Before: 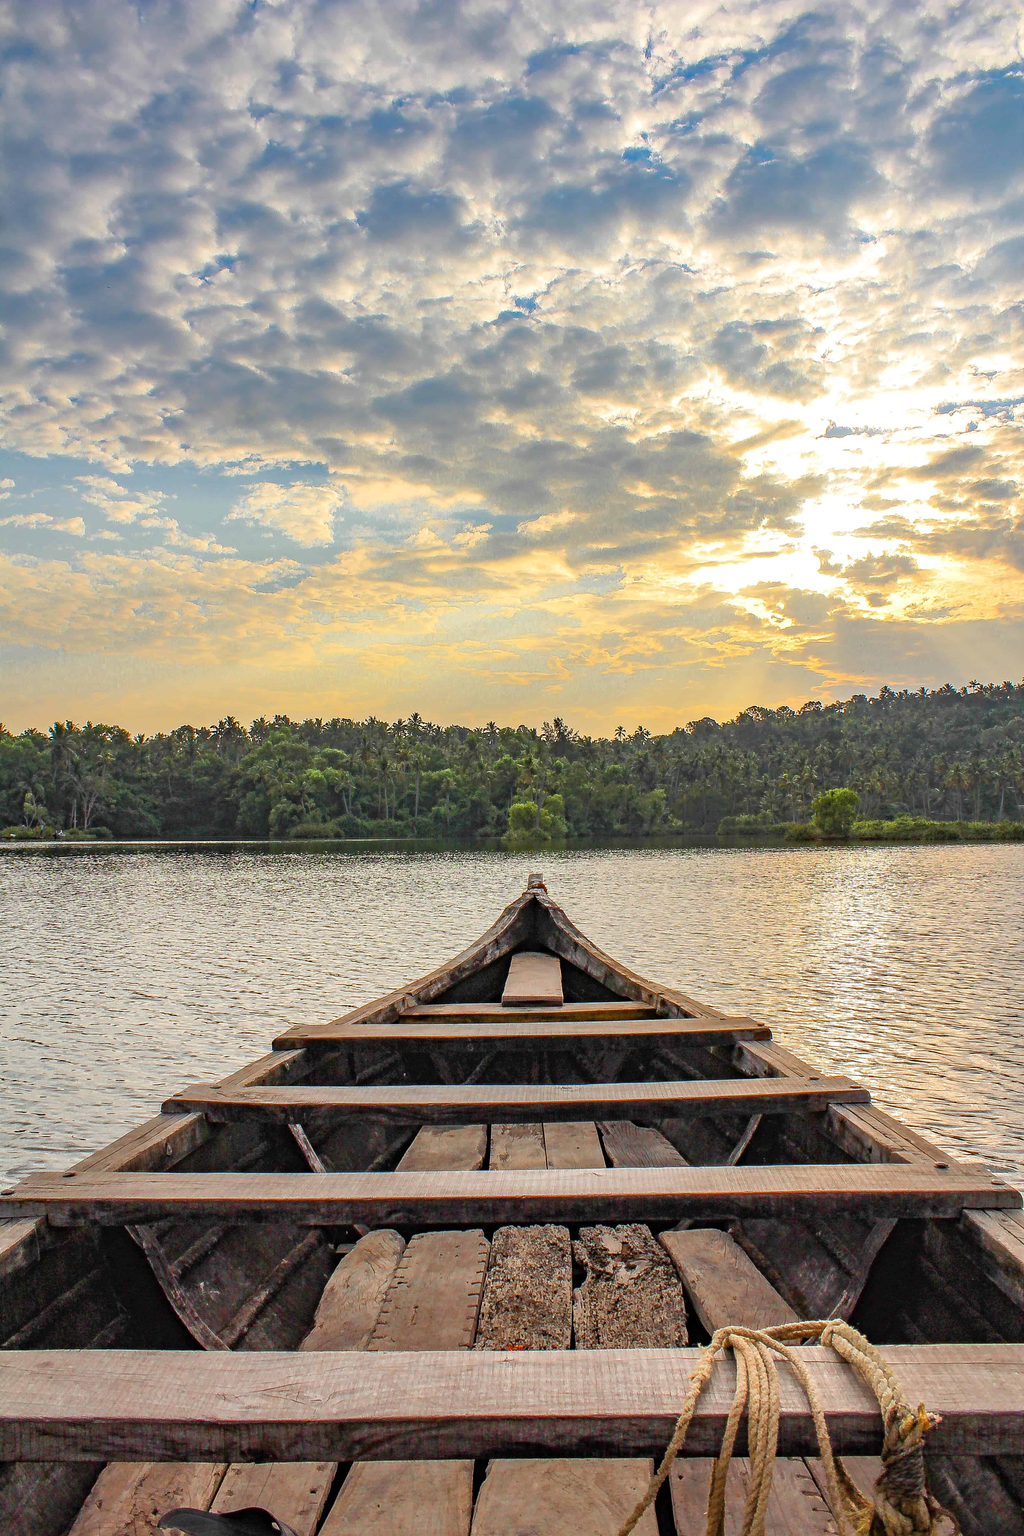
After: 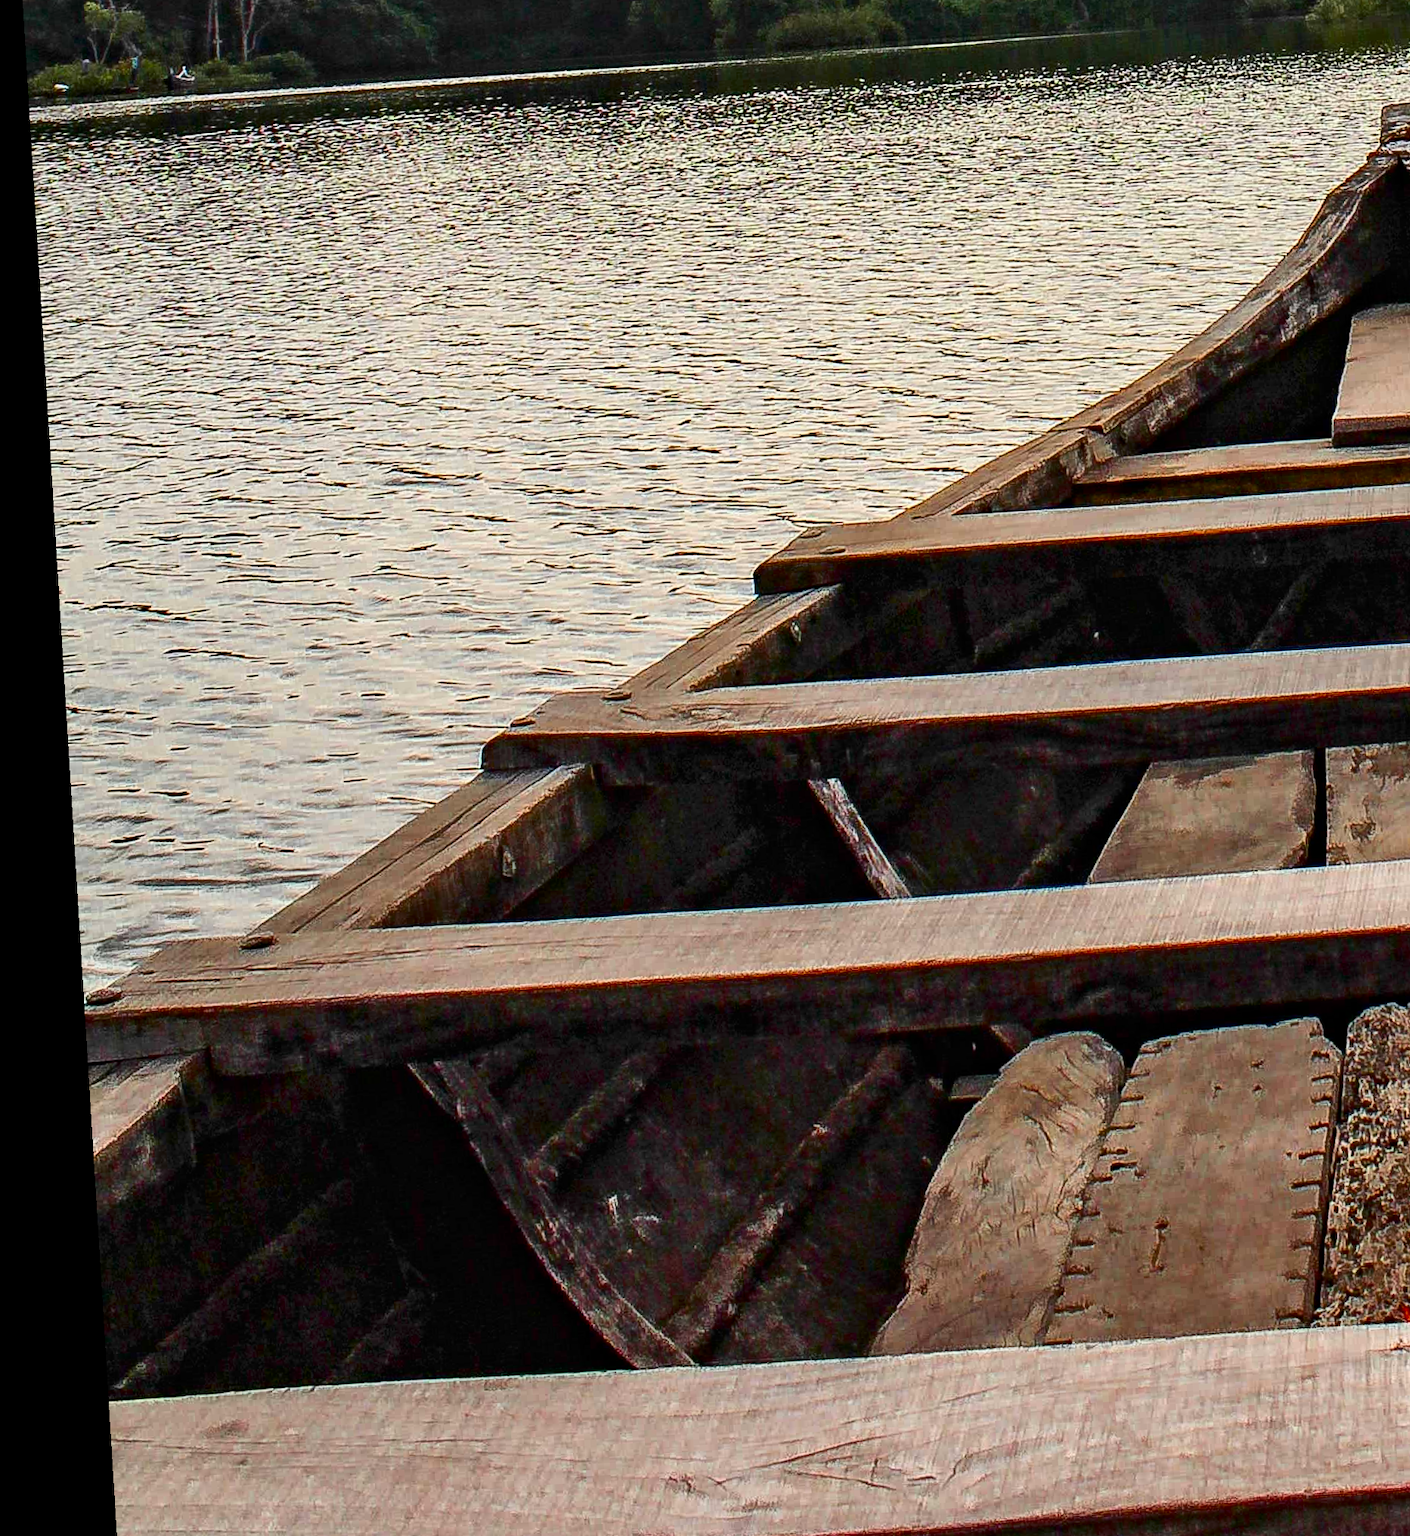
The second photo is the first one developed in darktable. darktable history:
crop and rotate: top 54.778%, right 46.61%, bottom 0.159%
contrast brightness saturation: contrast 0.2, brightness -0.11, saturation 0.1
rotate and perspective: rotation -3.52°, crop left 0.036, crop right 0.964, crop top 0.081, crop bottom 0.919
